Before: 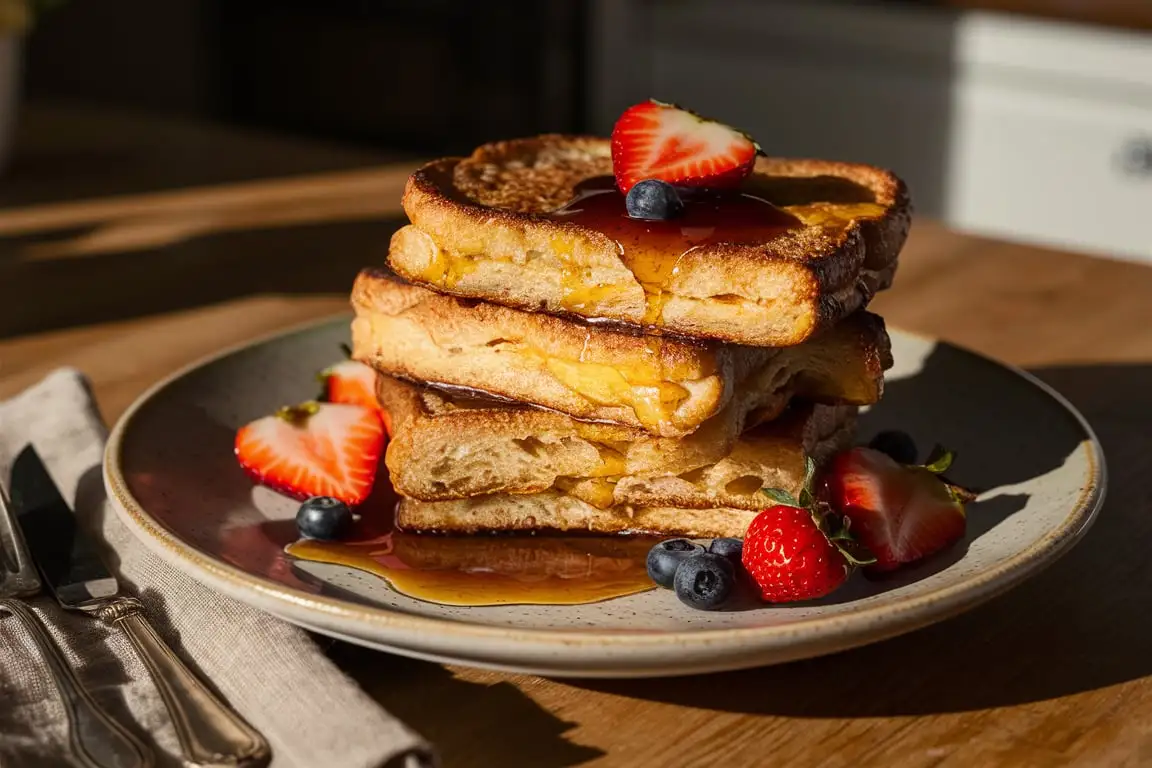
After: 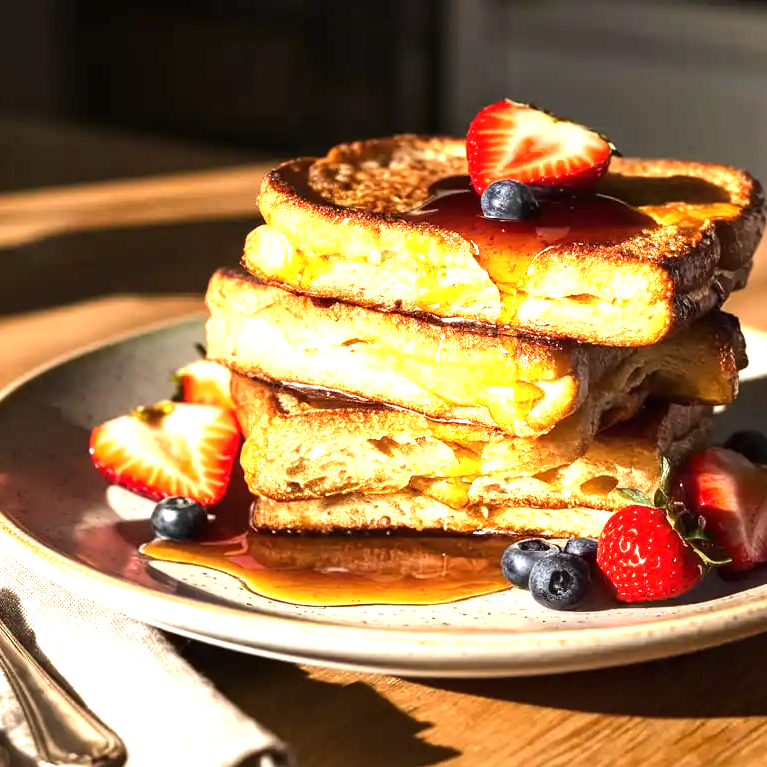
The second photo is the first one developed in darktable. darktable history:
crop and rotate: left 12.673%, right 20.66%
exposure: black level correction 0, exposure 1.35 EV, compensate exposure bias true, compensate highlight preservation false
tone equalizer: -8 EV -0.417 EV, -7 EV -0.389 EV, -6 EV -0.333 EV, -5 EV -0.222 EV, -3 EV 0.222 EV, -2 EV 0.333 EV, -1 EV 0.389 EV, +0 EV 0.417 EV, edges refinement/feathering 500, mask exposure compensation -1.57 EV, preserve details no
